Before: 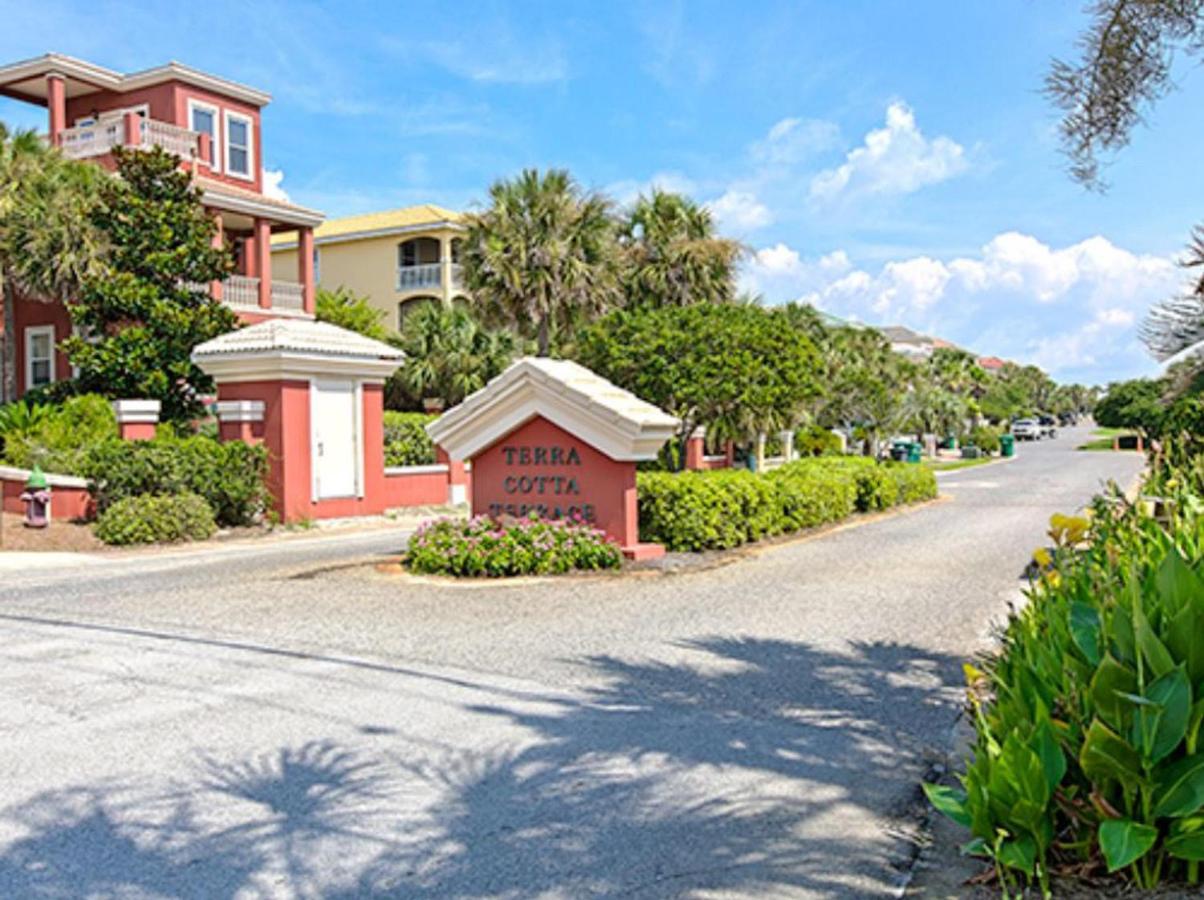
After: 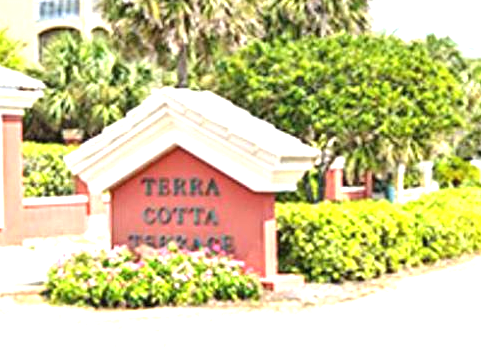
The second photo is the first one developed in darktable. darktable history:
exposure: black level correction 0, exposure 1.45 EV, compensate exposure bias true, compensate highlight preservation false
crop: left 30%, top 30%, right 30%, bottom 30%
